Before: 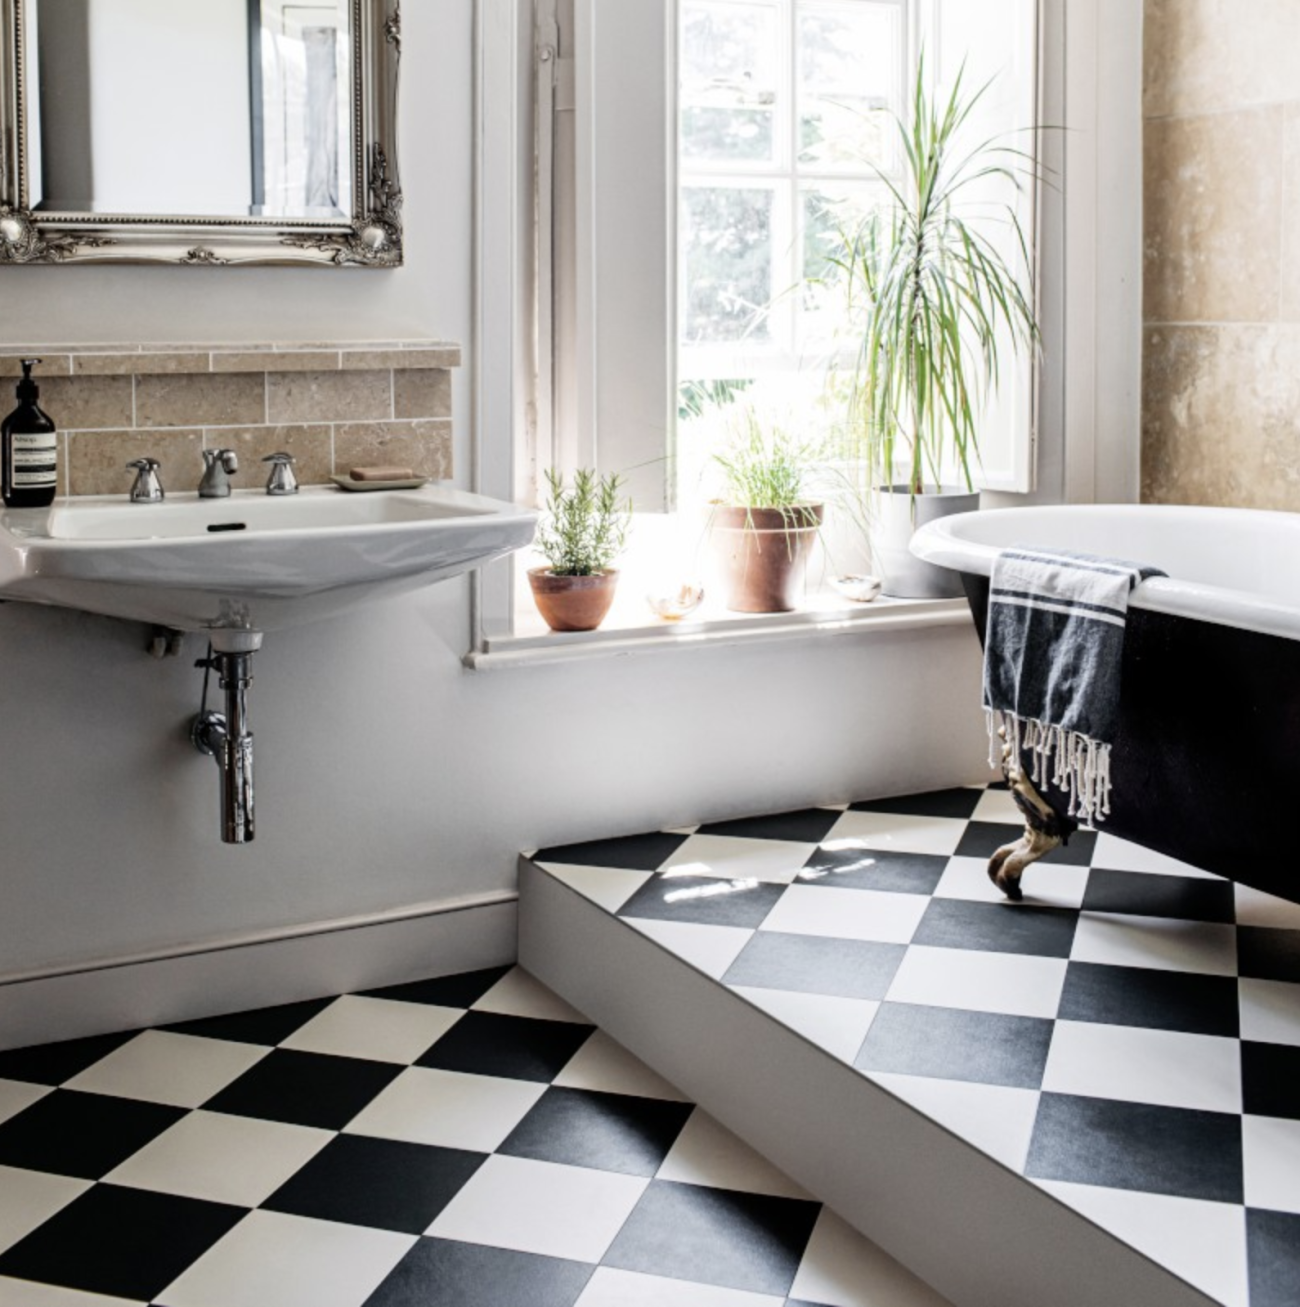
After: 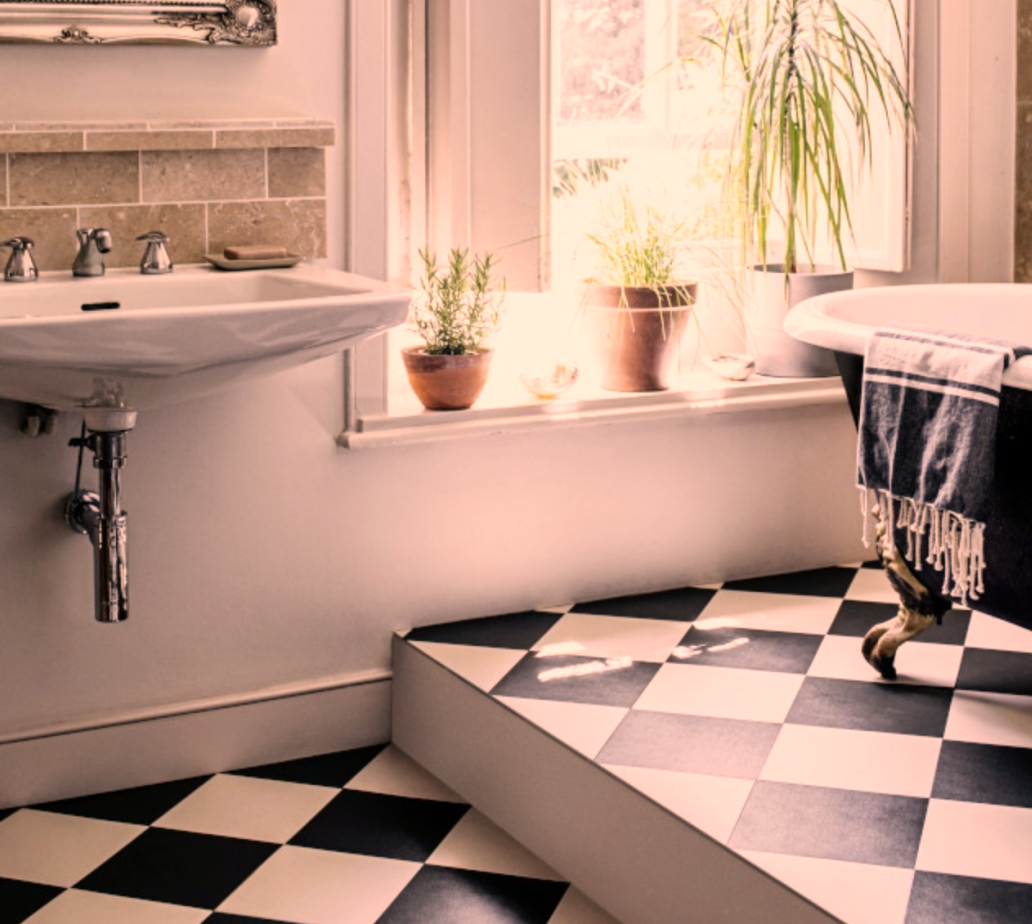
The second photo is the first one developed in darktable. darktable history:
crop: left 9.712%, top 16.928%, right 10.845%, bottom 12.332%
rotate and perspective: automatic cropping off
color correction: highlights a* 21.16, highlights b* 19.61
